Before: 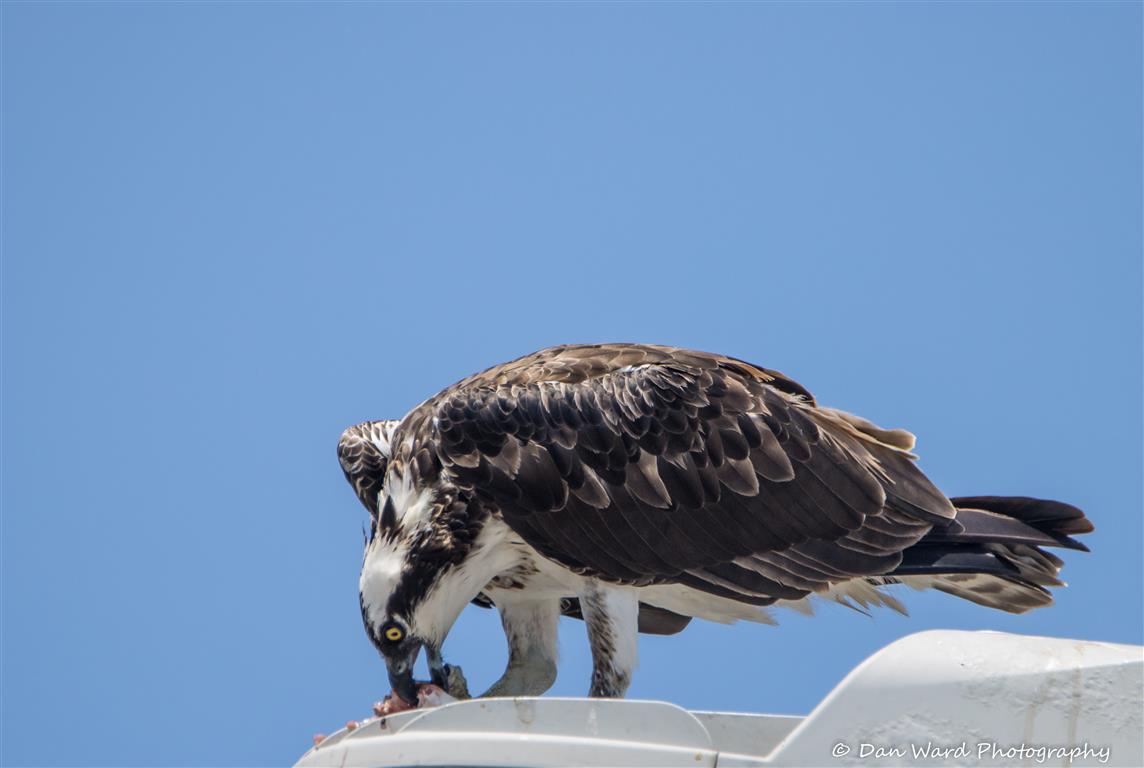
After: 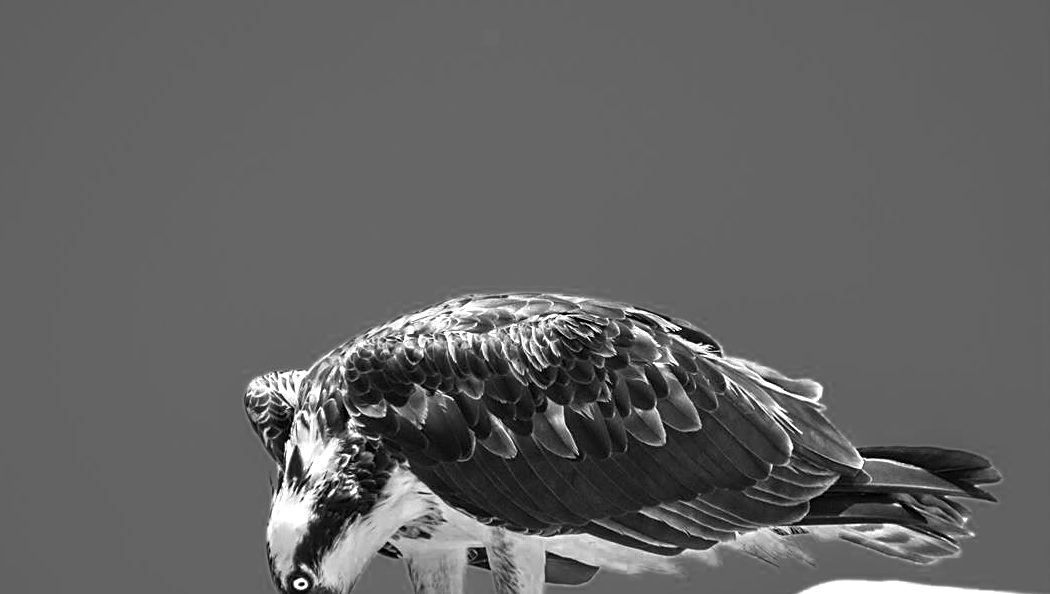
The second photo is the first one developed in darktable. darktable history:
crop: left 8.155%, top 6.611%, bottom 15.385%
sharpen: on, module defaults
exposure: exposure 0.6 EV, compensate highlight preservation false
color zones: curves: ch0 [(0, 0.554) (0.146, 0.662) (0.293, 0.86) (0.503, 0.774) (0.637, 0.106) (0.74, 0.072) (0.866, 0.488) (0.998, 0.569)]; ch1 [(0, 0) (0.143, 0) (0.286, 0) (0.429, 0) (0.571, 0) (0.714, 0) (0.857, 0)]
